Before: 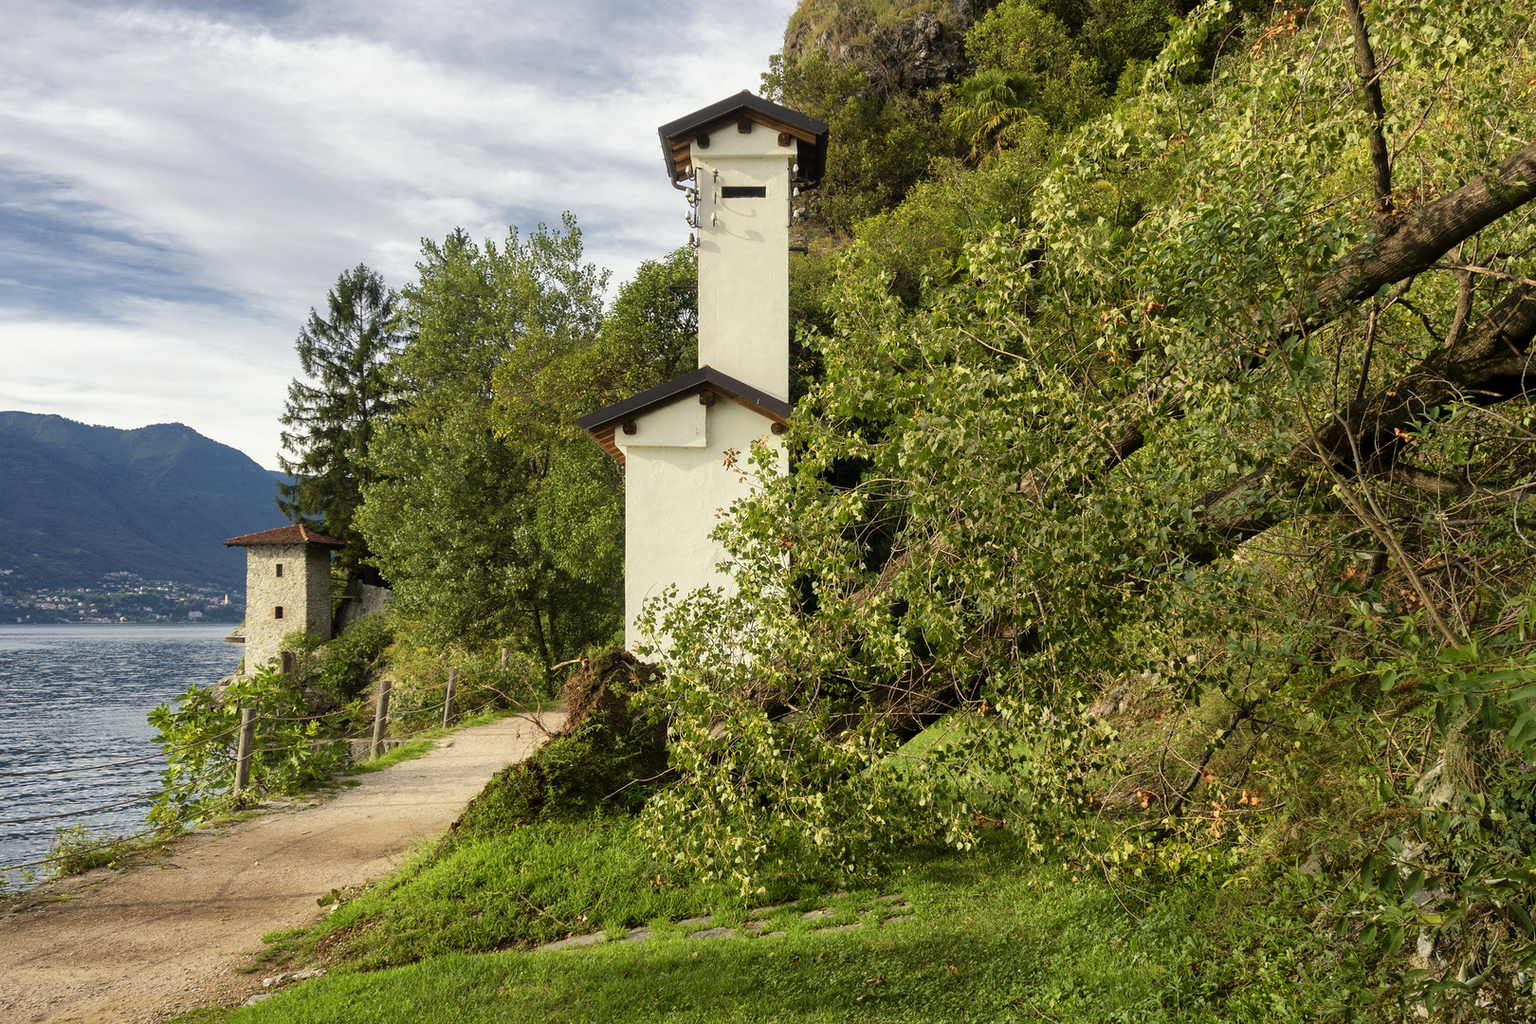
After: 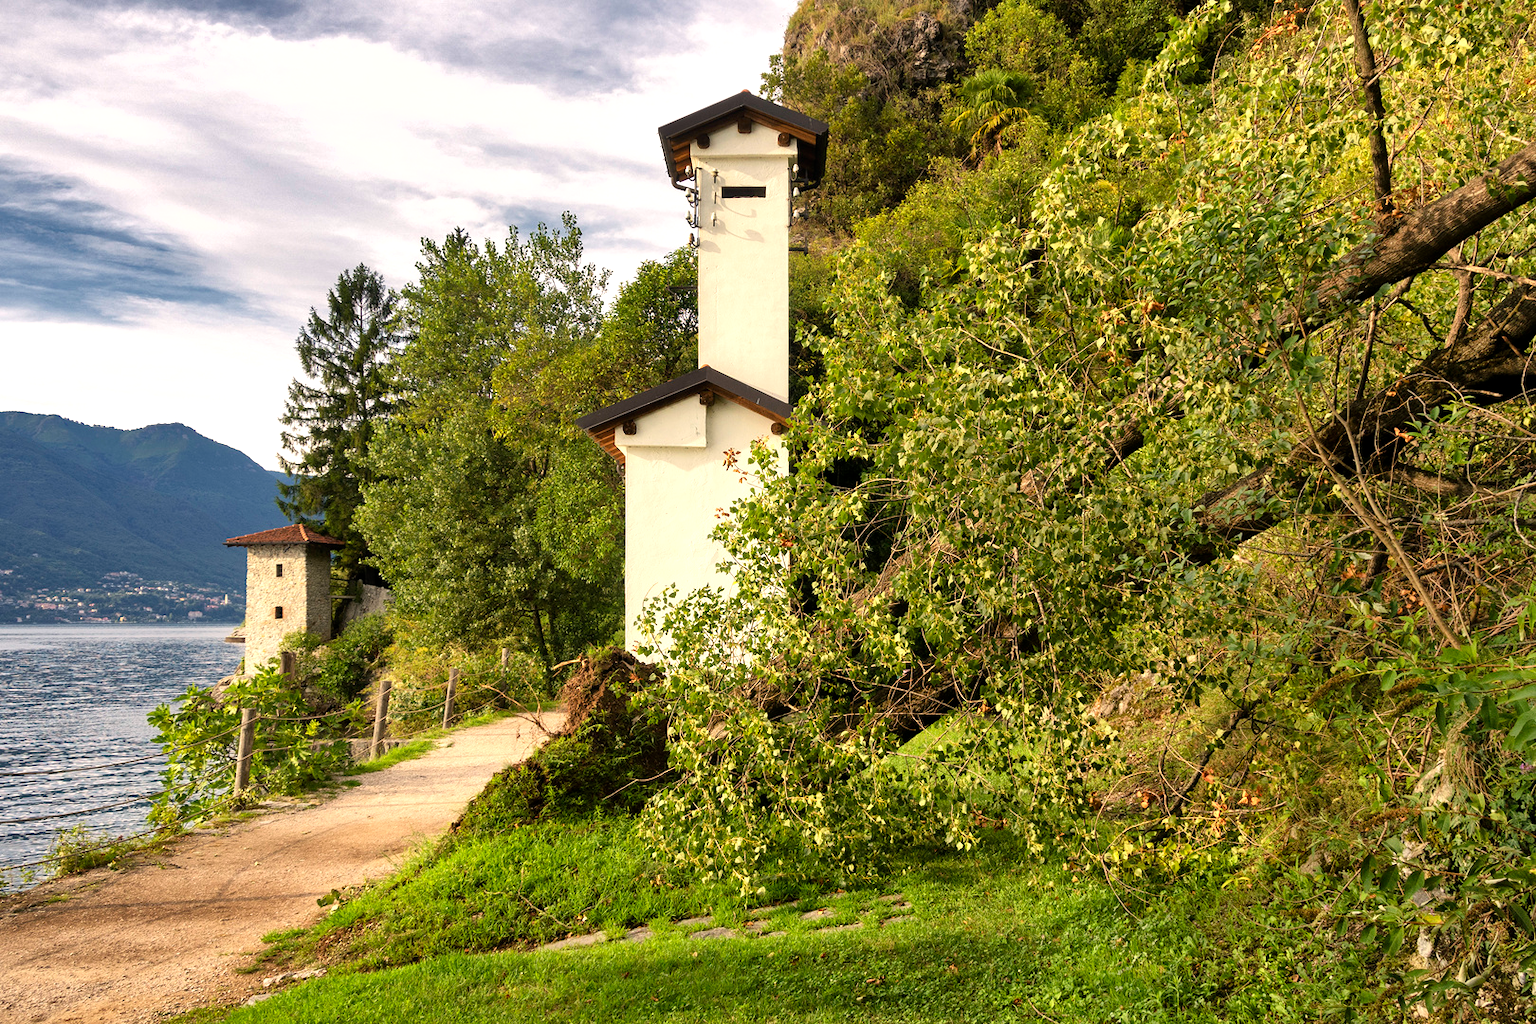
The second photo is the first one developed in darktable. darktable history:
color correction: highlights a* 5.96, highlights b* 4.86
exposure: exposure 0.481 EV, compensate exposure bias true, compensate highlight preservation false
shadows and highlights: soften with gaussian
